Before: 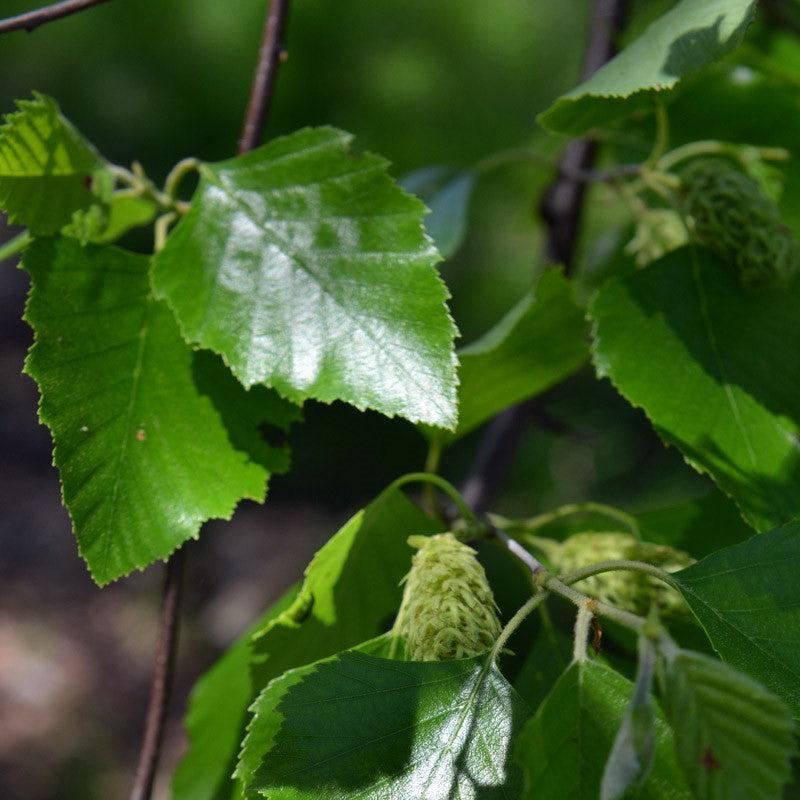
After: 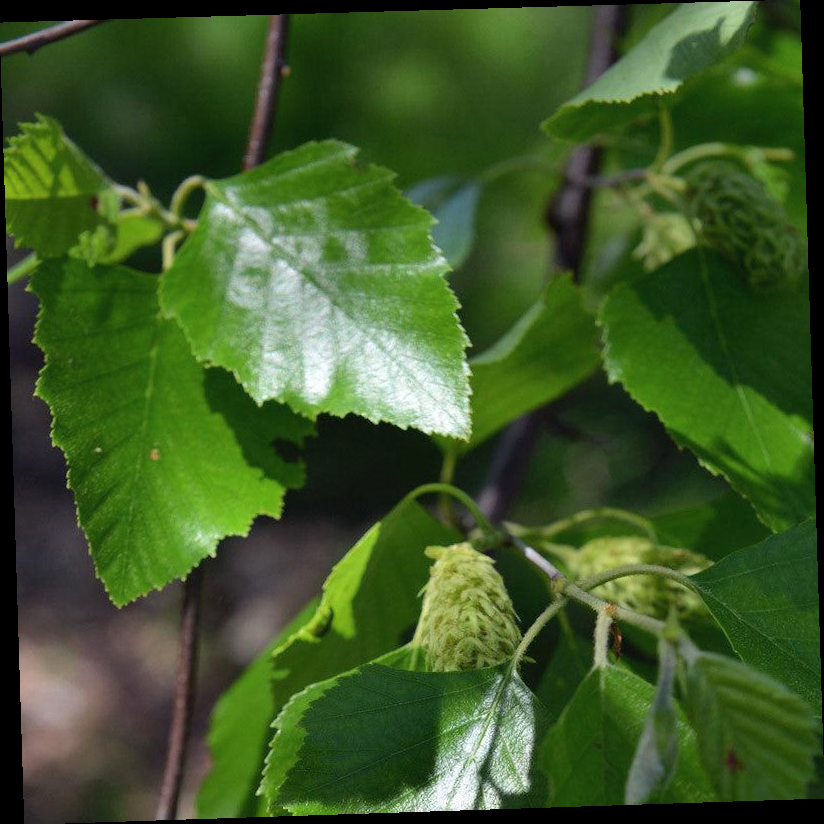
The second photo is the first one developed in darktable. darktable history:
contrast brightness saturation: contrast 0.05, brightness 0.06, saturation 0.01
rotate and perspective: rotation -1.77°, lens shift (horizontal) 0.004, automatic cropping off
